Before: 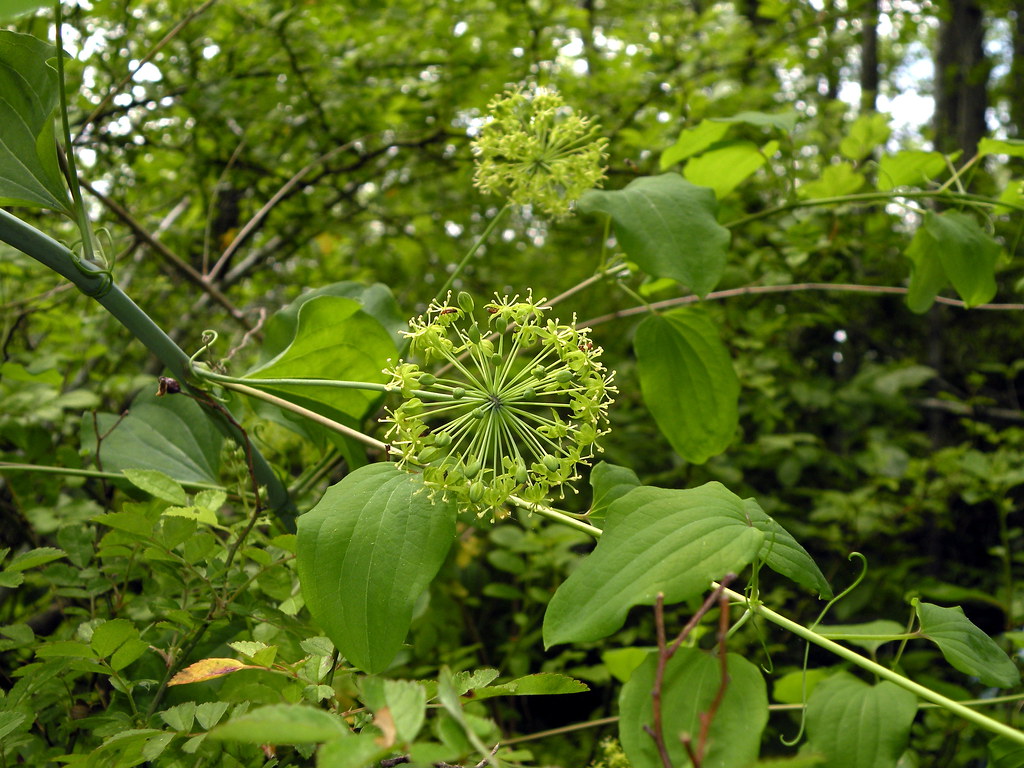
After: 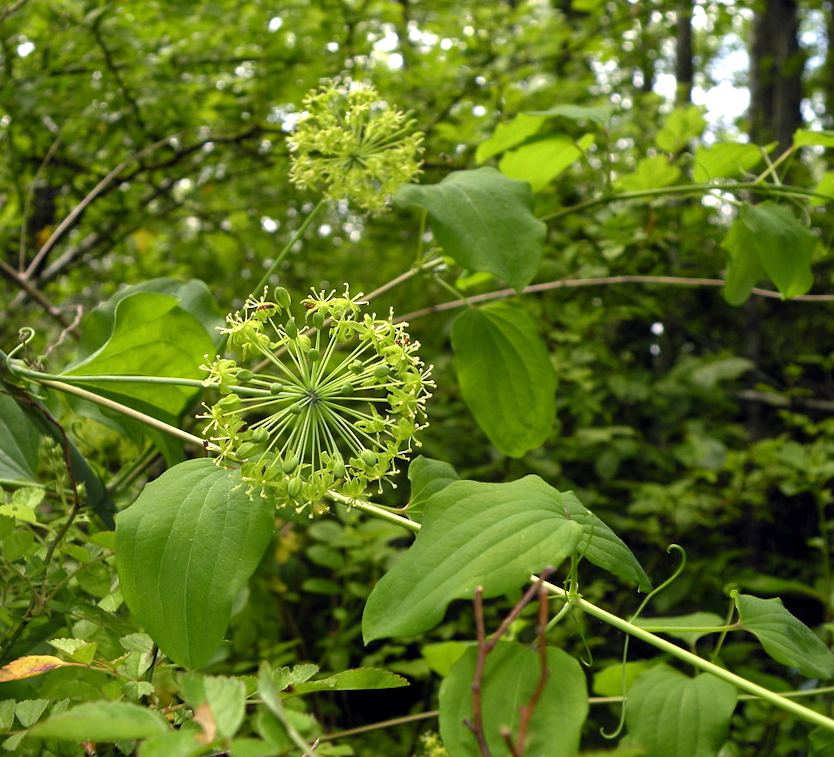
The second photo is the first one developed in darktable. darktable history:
crop: left 17.582%, bottom 0.031%
exposure: exposure 0.178 EV, compensate exposure bias true, compensate highlight preservation false
rotate and perspective: rotation -0.45°, automatic cropping original format, crop left 0.008, crop right 0.992, crop top 0.012, crop bottom 0.988
